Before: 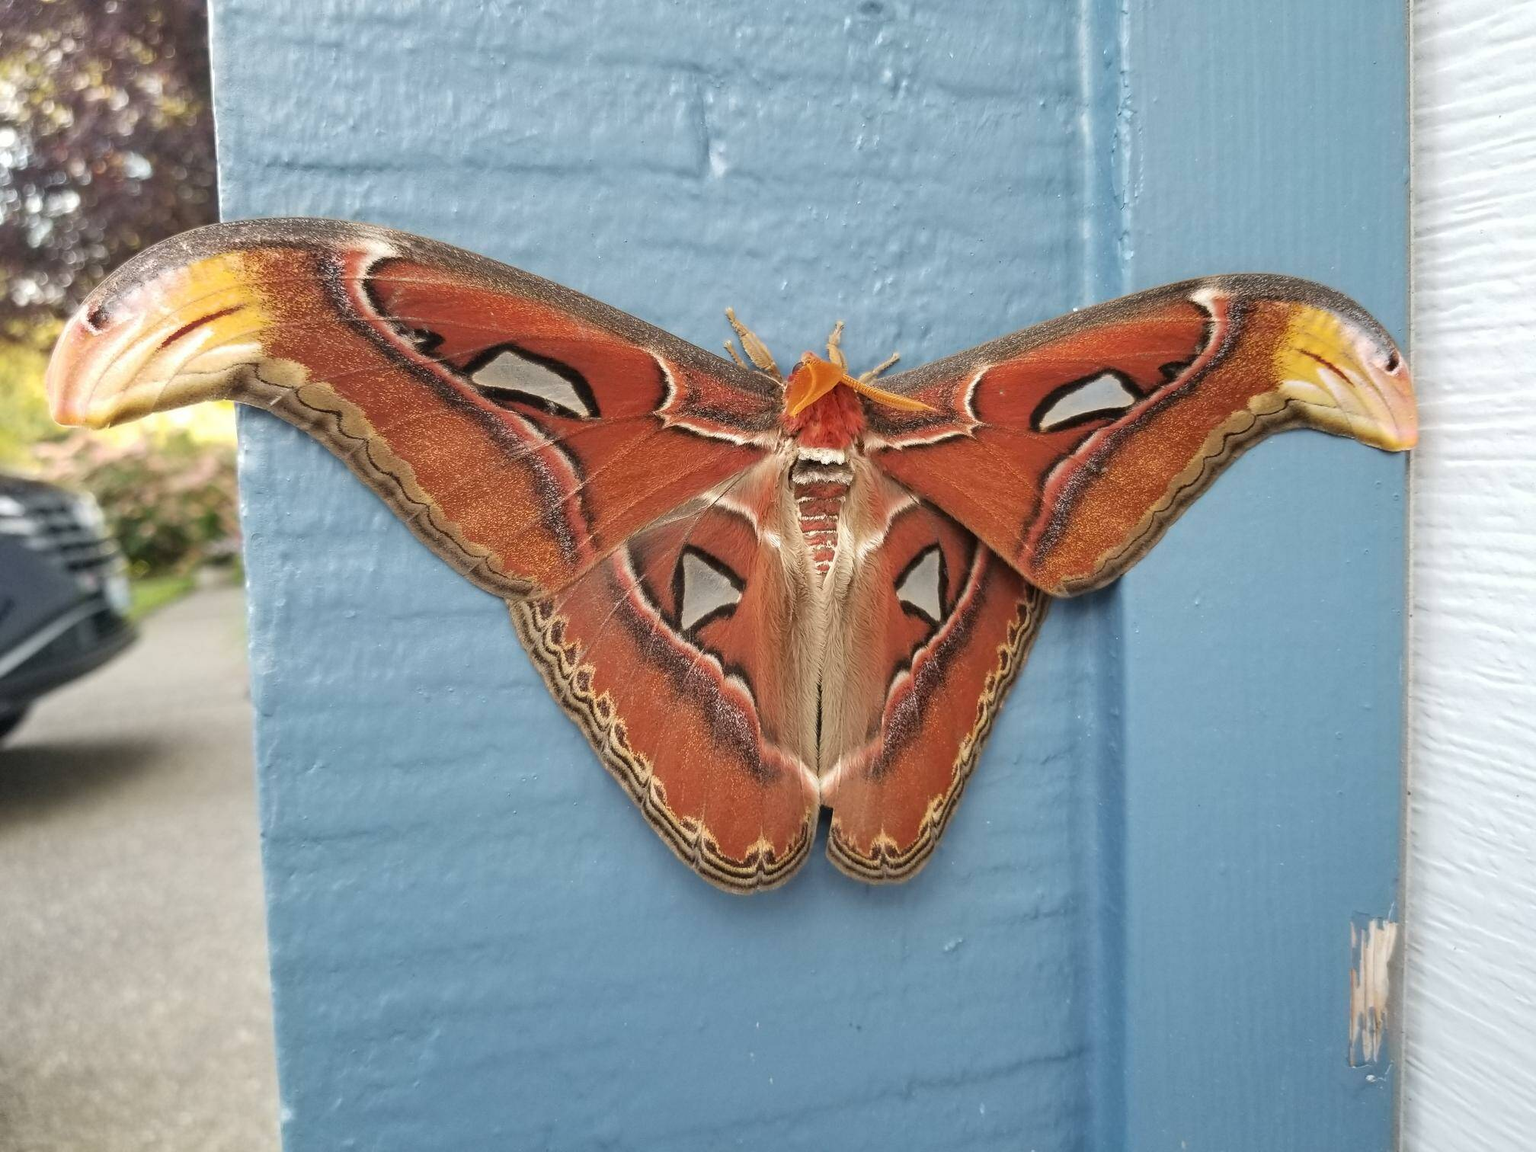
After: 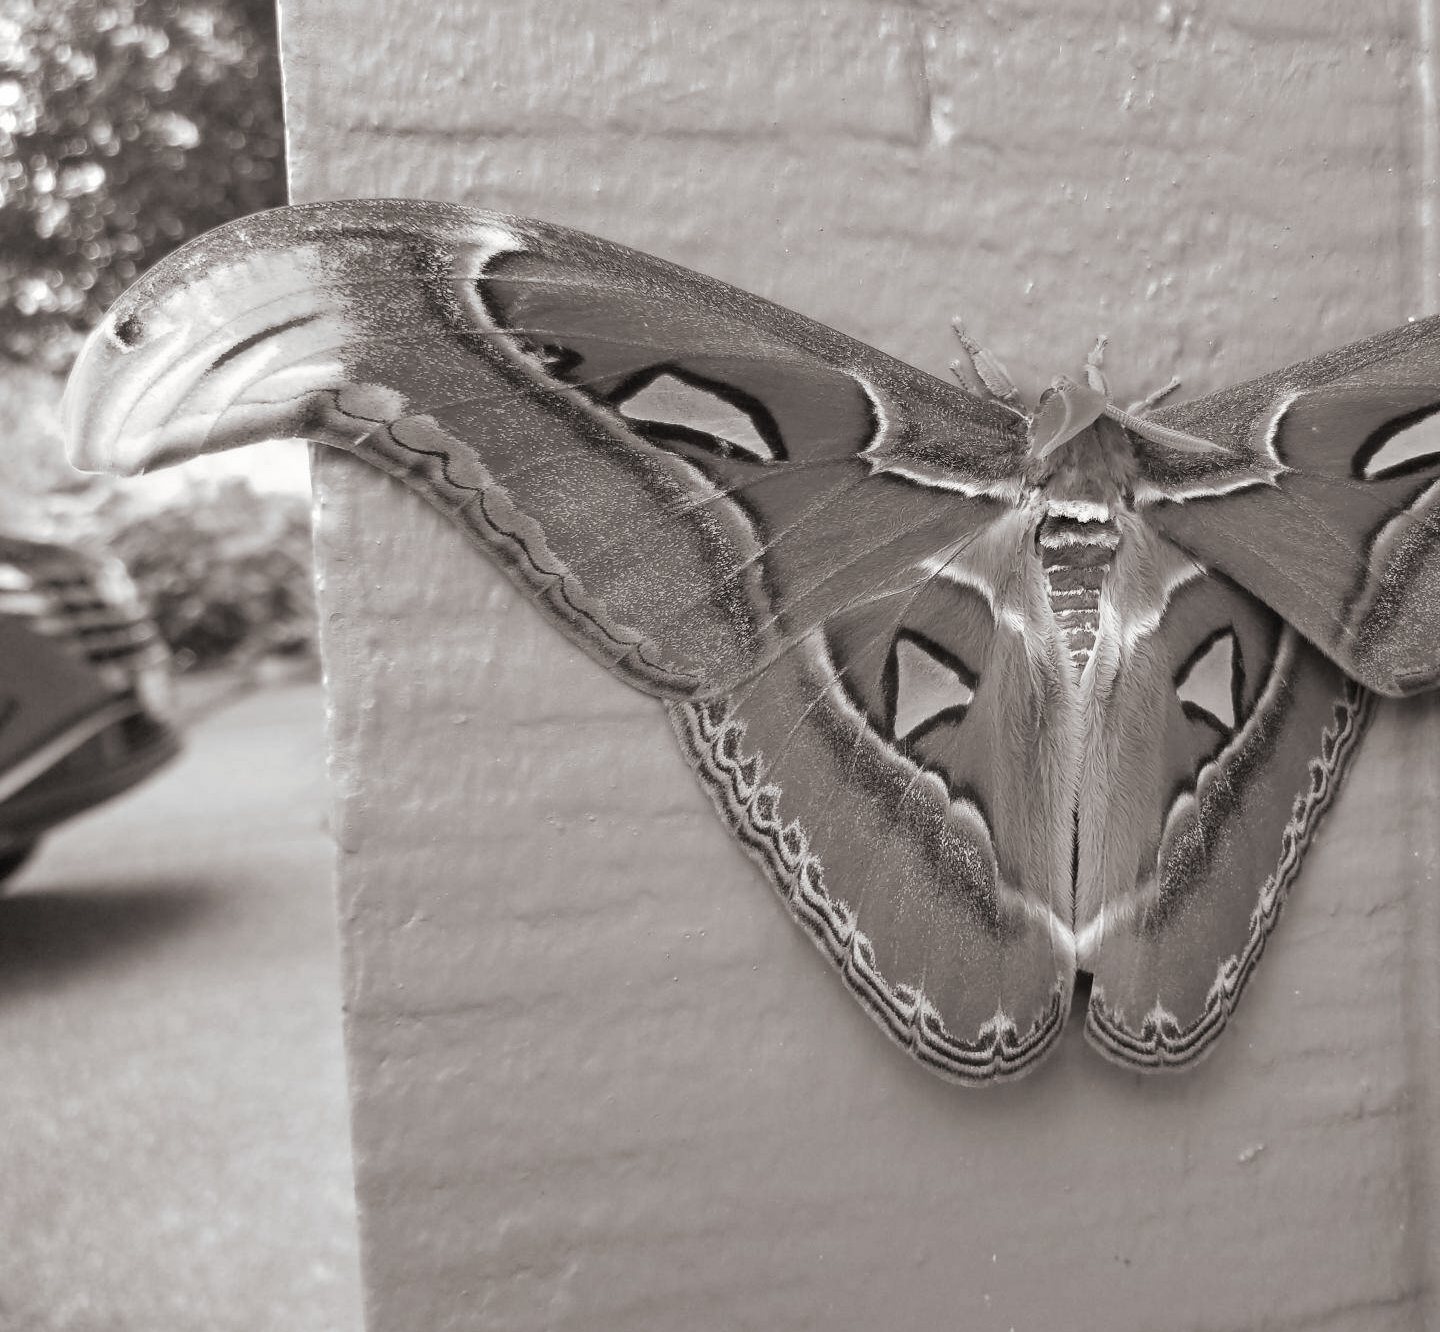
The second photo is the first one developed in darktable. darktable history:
monochrome: on, module defaults
split-toning: shadows › hue 26°, shadows › saturation 0.09, highlights › hue 40°, highlights › saturation 0.18, balance -63, compress 0%
color correction: highlights a* 5.38, highlights b* 5.3, shadows a* -4.26, shadows b* -5.11
crop: top 5.803%, right 27.864%, bottom 5.804%
